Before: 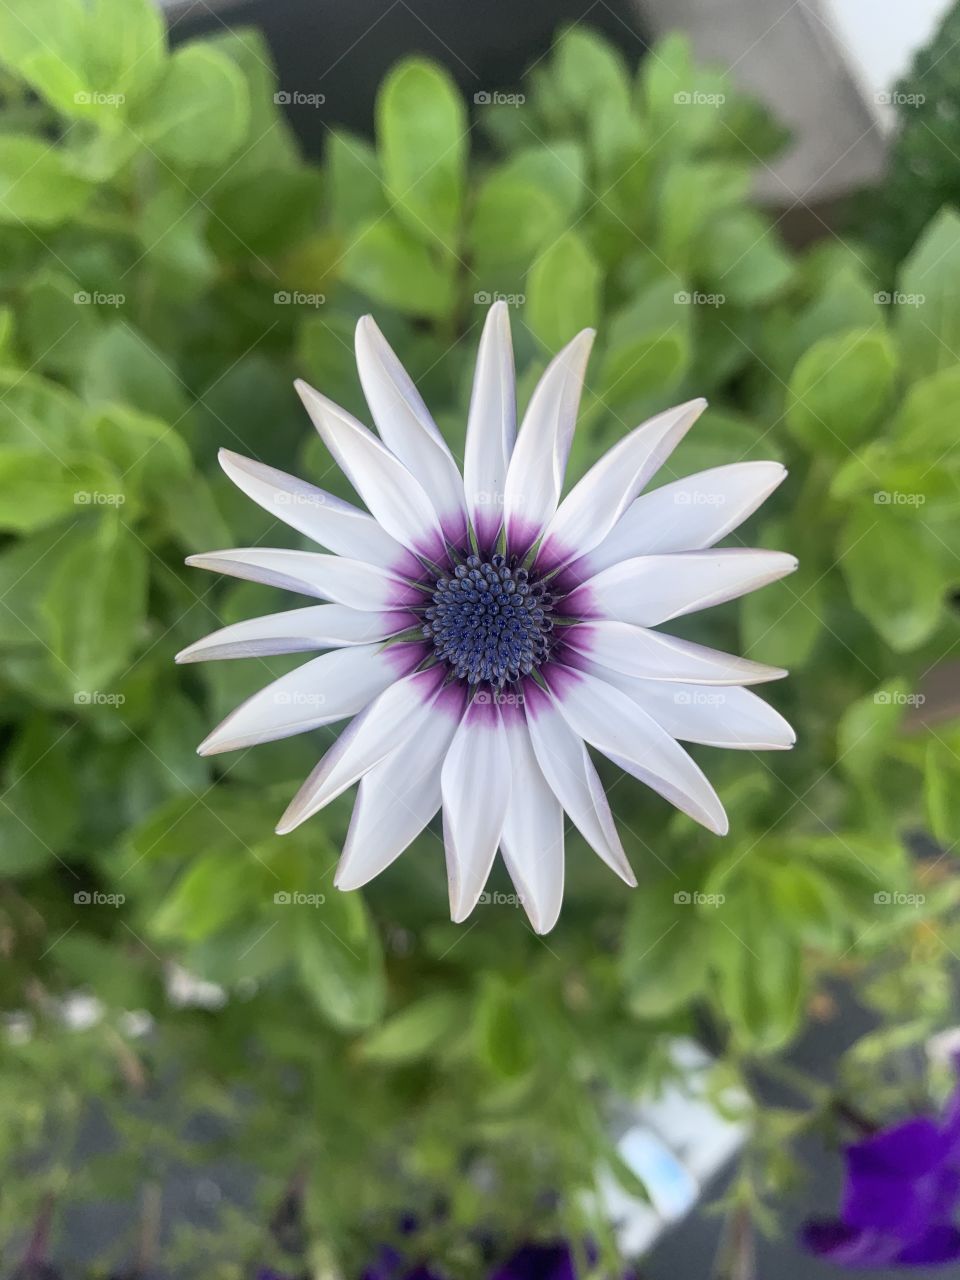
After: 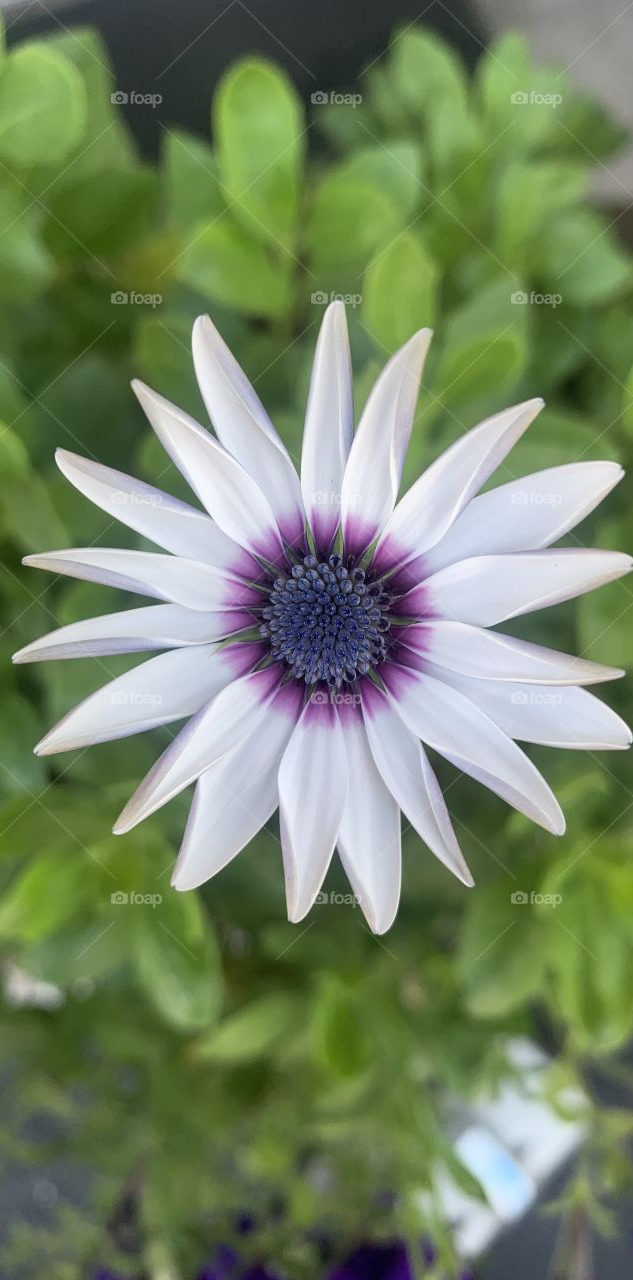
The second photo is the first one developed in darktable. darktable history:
crop: left 17.072%, right 16.897%
